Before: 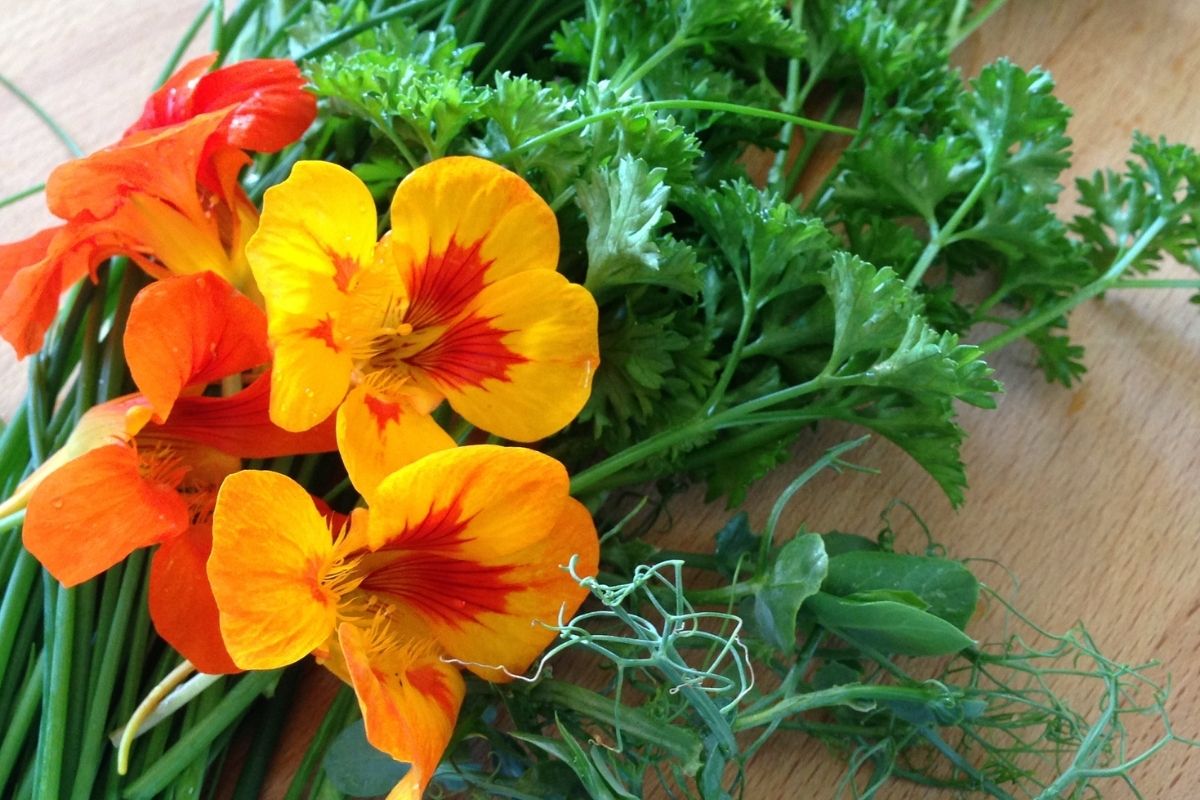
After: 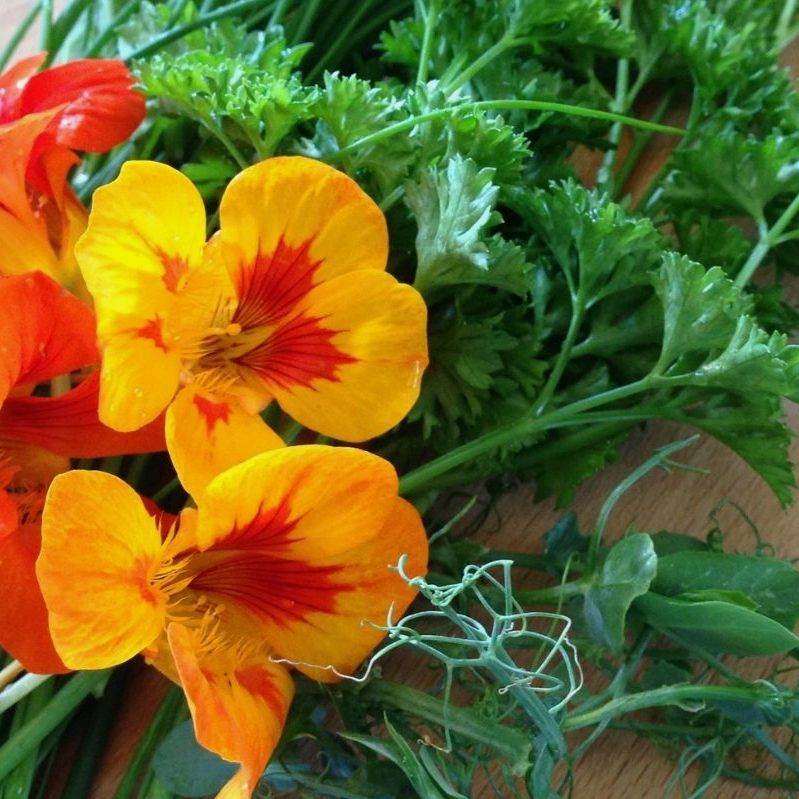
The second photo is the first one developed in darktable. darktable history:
exposure: exposure -0.157 EV, compensate highlight preservation false
crop and rotate: left 14.292%, right 19.041%
